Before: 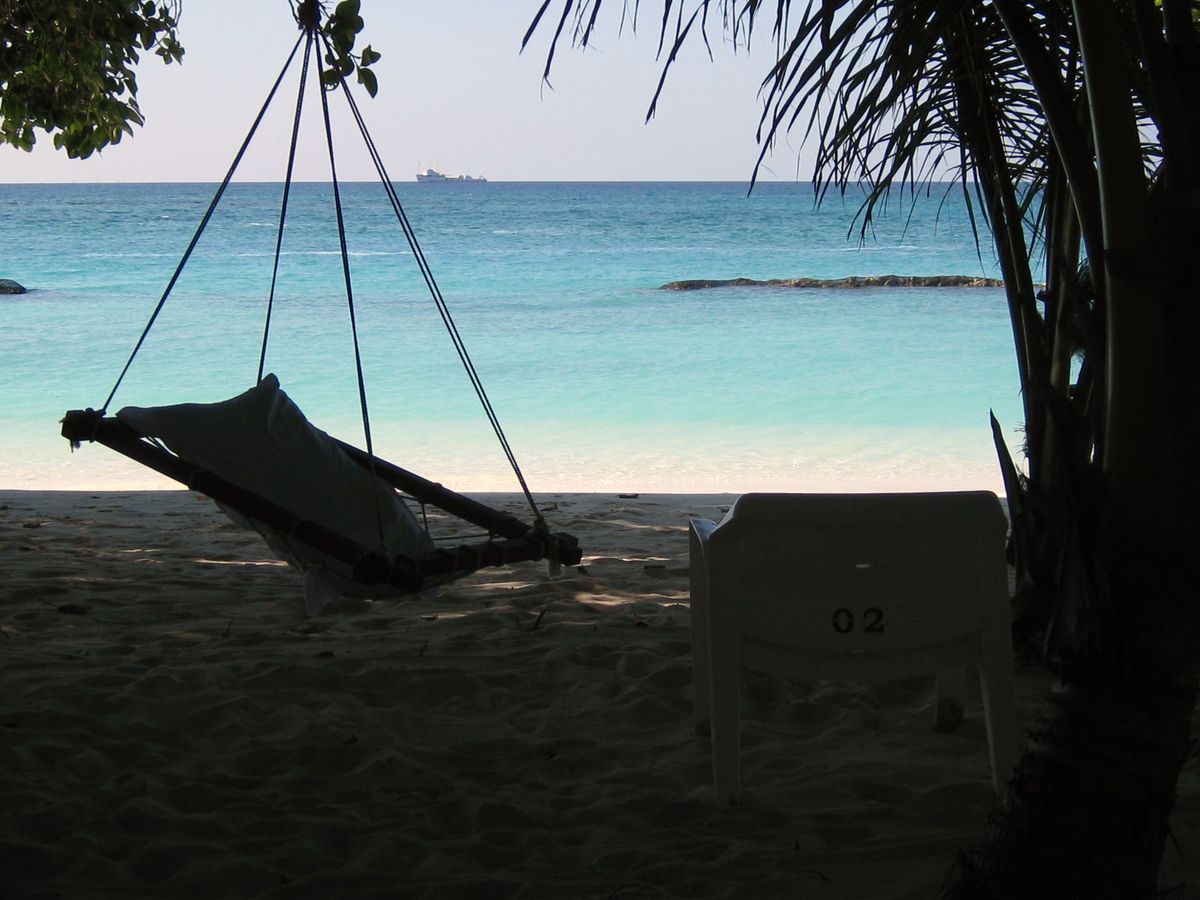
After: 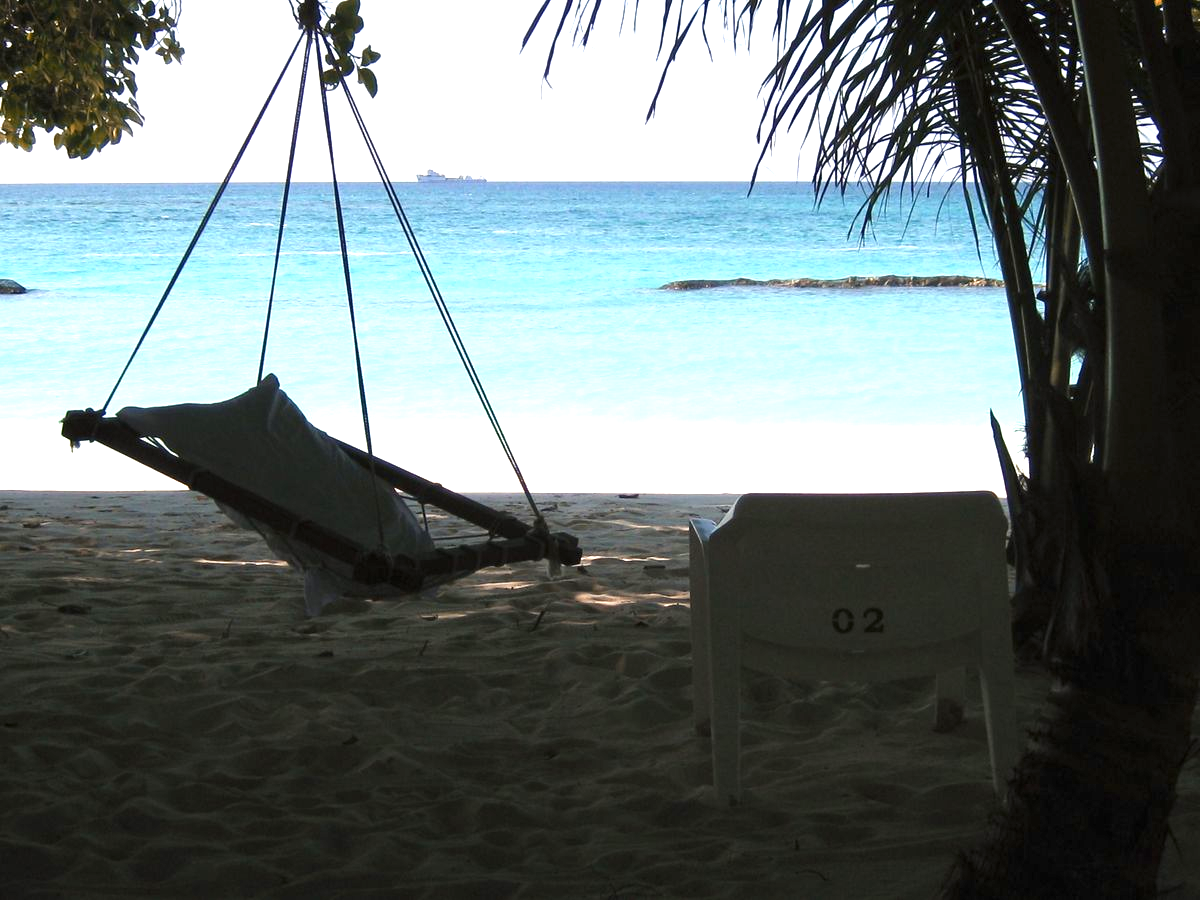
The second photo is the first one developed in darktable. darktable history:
exposure: black level correction 0, exposure 1.096 EV, compensate highlight preservation false
color zones: curves: ch2 [(0, 0.5) (0.084, 0.497) (0.323, 0.335) (0.4, 0.497) (1, 0.5)]
